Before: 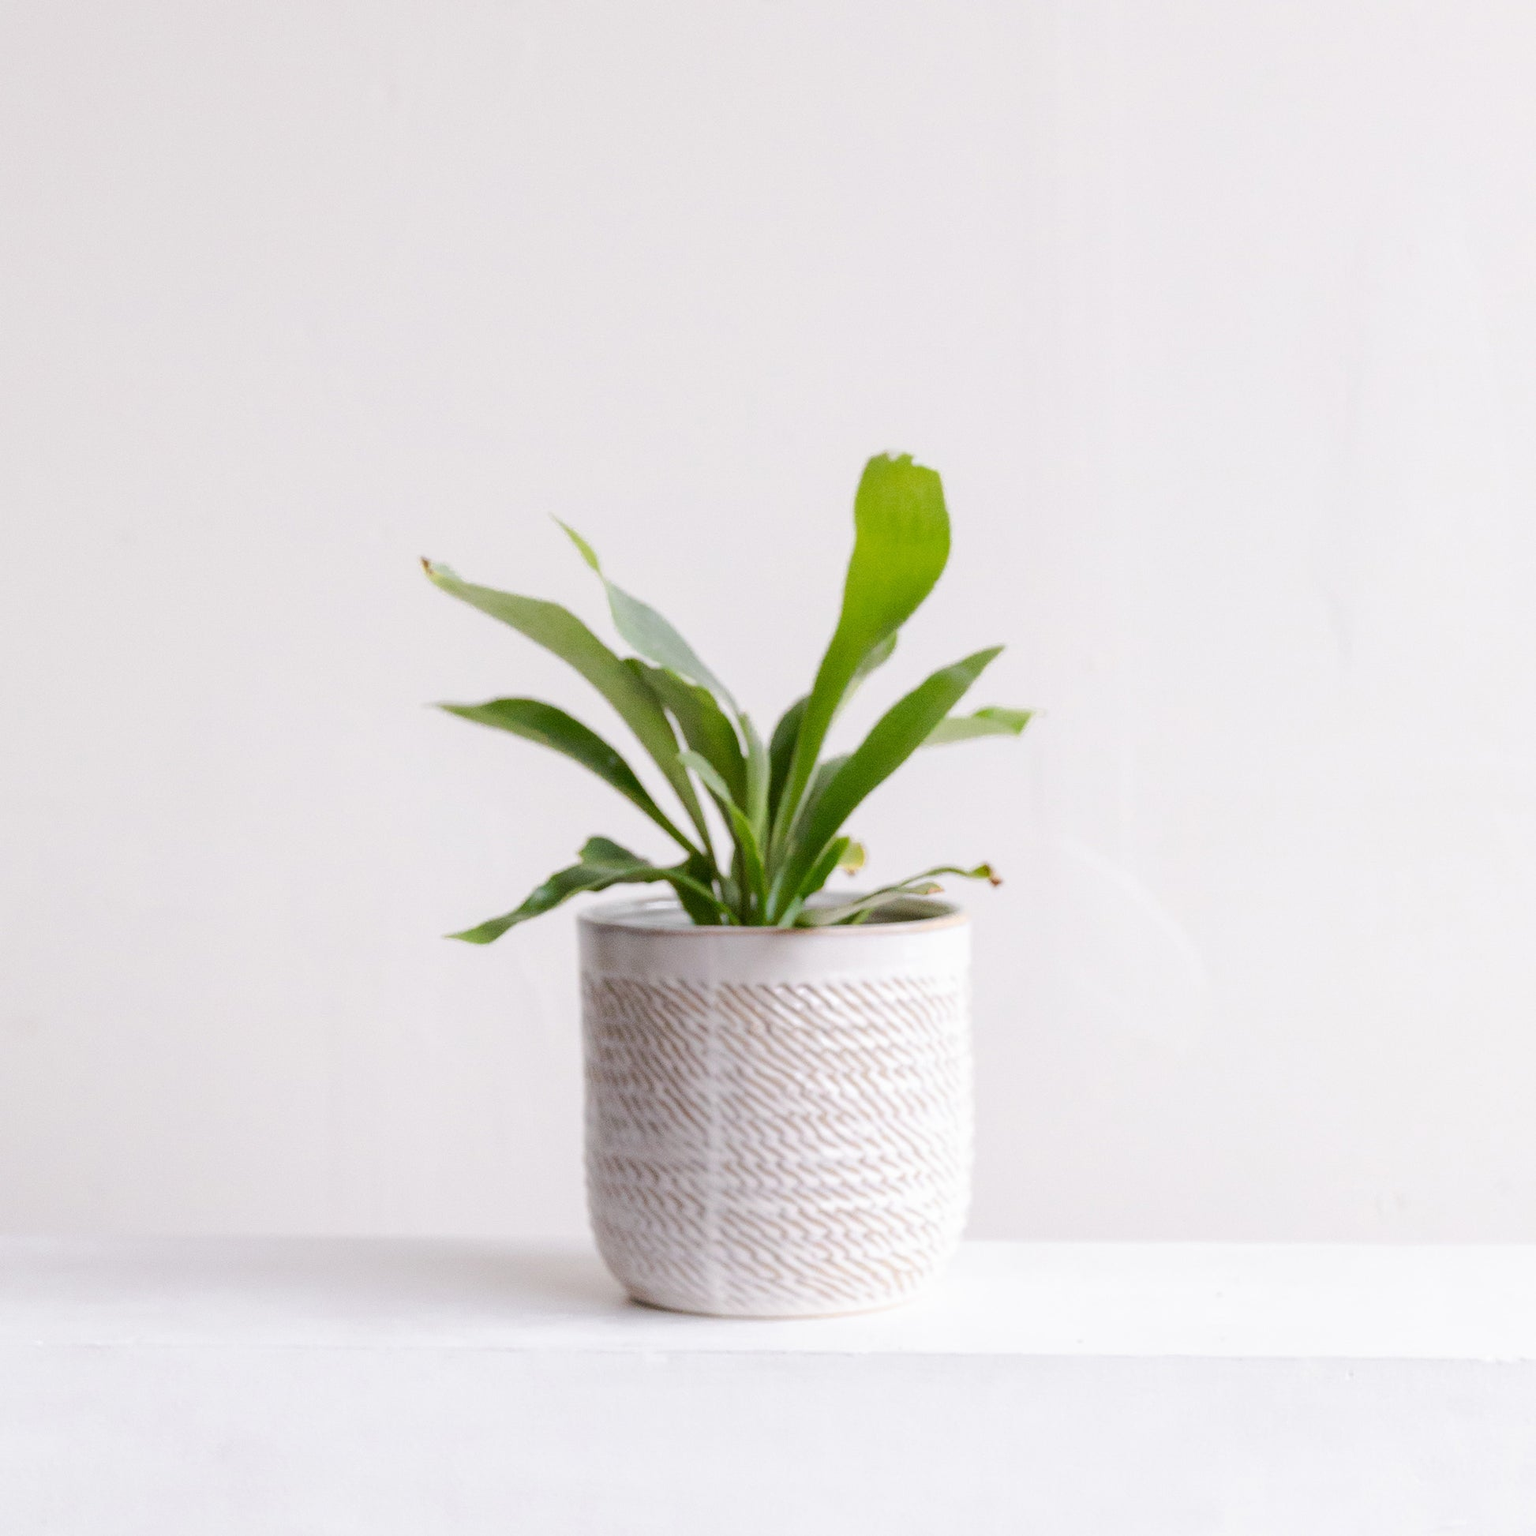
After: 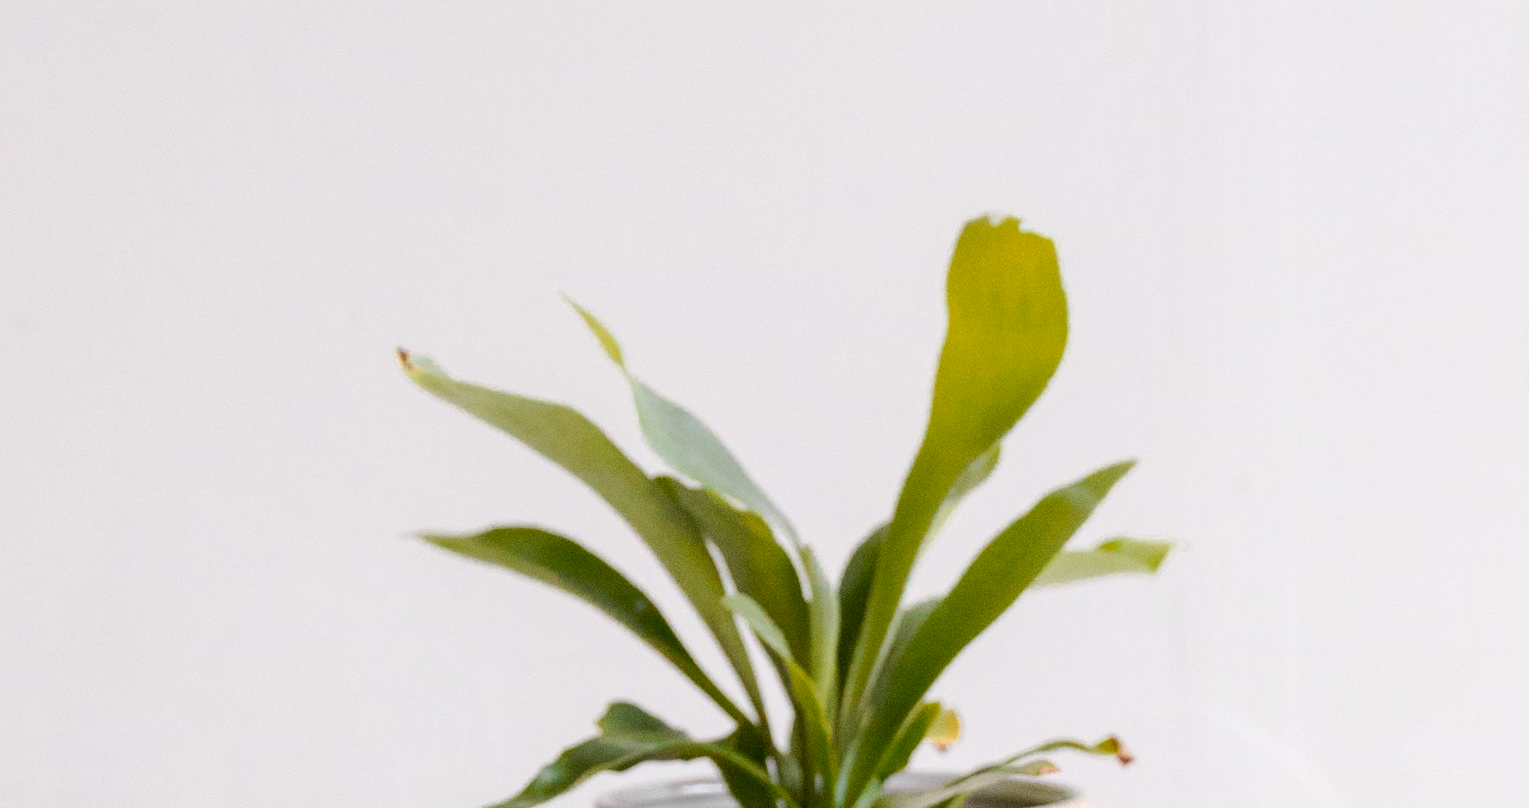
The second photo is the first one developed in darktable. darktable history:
crop: left 7.036%, top 18.398%, right 14.379%, bottom 40.043%
color zones: curves: ch1 [(0.235, 0.558) (0.75, 0.5)]; ch2 [(0.25, 0.462) (0.749, 0.457)], mix 40.67%
